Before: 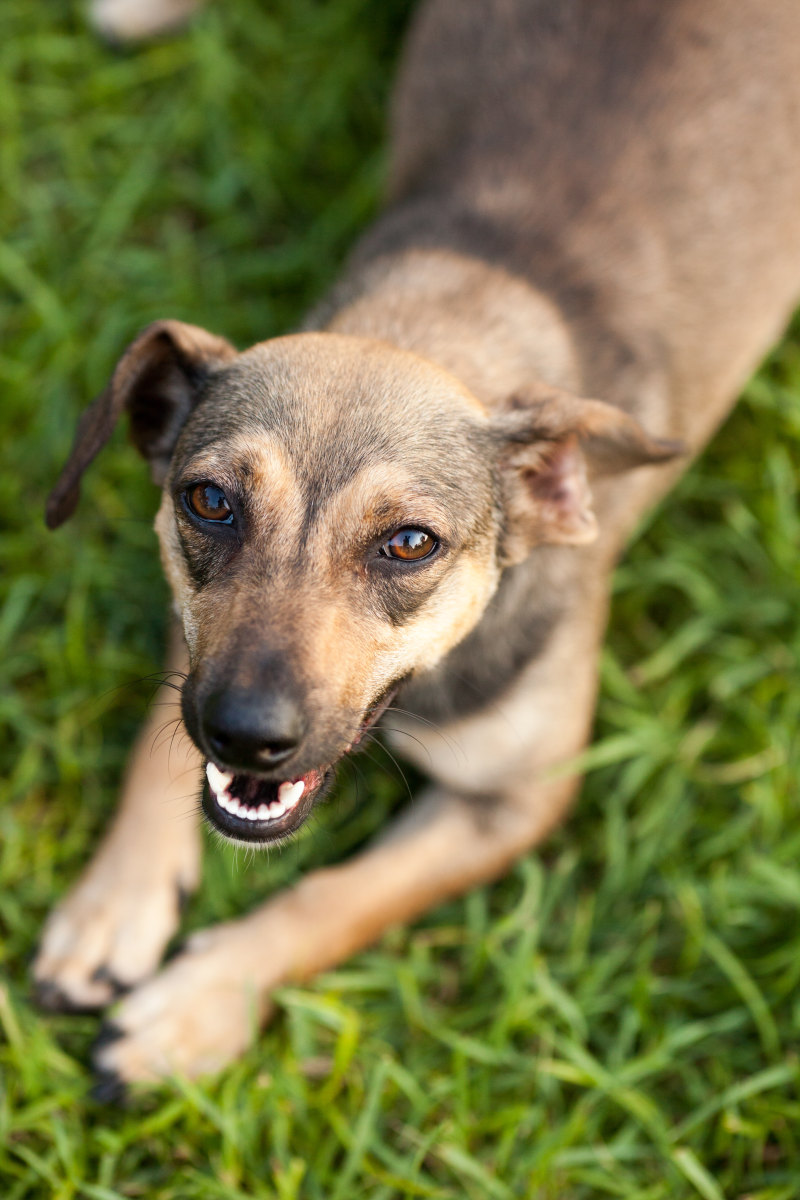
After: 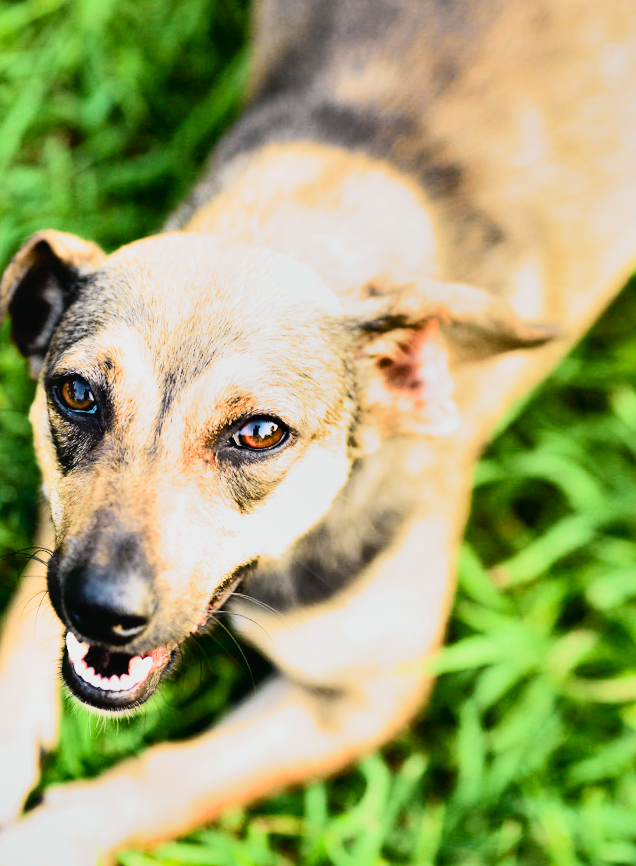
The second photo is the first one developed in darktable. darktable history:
exposure: black level correction 0, exposure 0.953 EV, compensate exposure bias true, compensate highlight preservation false
shadows and highlights: radius 108.52, shadows 23.73, highlights -59.32, low approximation 0.01, soften with gaussian
crop: left 11.225%, top 5.381%, right 9.565%, bottom 10.314%
tone equalizer: -8 EV -1.08 EV, -7 EV -1.01 EV, -6 EV -0.867 EV, -5 EV -0.578 EV, -3 EV 0.578 EV, -2 EV 0.867 EV, -1 EV 1.01 EV, +0 EV 1.08 EV, edges refinement/feathering 500, mask exposure compensation -1.57 EV, preserve details no
filmic rgb: hardness 4.17
tone curve: curves: ch0 [(0, 0.022) (0.114, 0.088) (0.282, 0.316) (0.446, 0.511) (0.613, 0.693) (0.786, 0.843) (0.999, 0.949)]; ch1 [(0, 0) (0.395, 0.343) (0.463, 0.427) (0.486, 0.474) (0.503, 0.5) (0.535, 0.522) (0.555, 0.546) (0.594, 0.614) (0.755, 0.793) (1, 1)]; ch2 [(0, 0) (0.369, 0.388) (0.449, 0.431) (0.501, 0.5) (0.528, 0.517) (0.561, 0.598) (0.697, 0.721) (1, 1)], color space Lab, independent channels, preserve colors none
rotate and perspective: rotation 1.69°, lens shift (vertical) -0.023, lens shift (horizontal) -0.291, crop left 0.025, crop right 0.988, crop top 0.092, crop bottom 0.842
